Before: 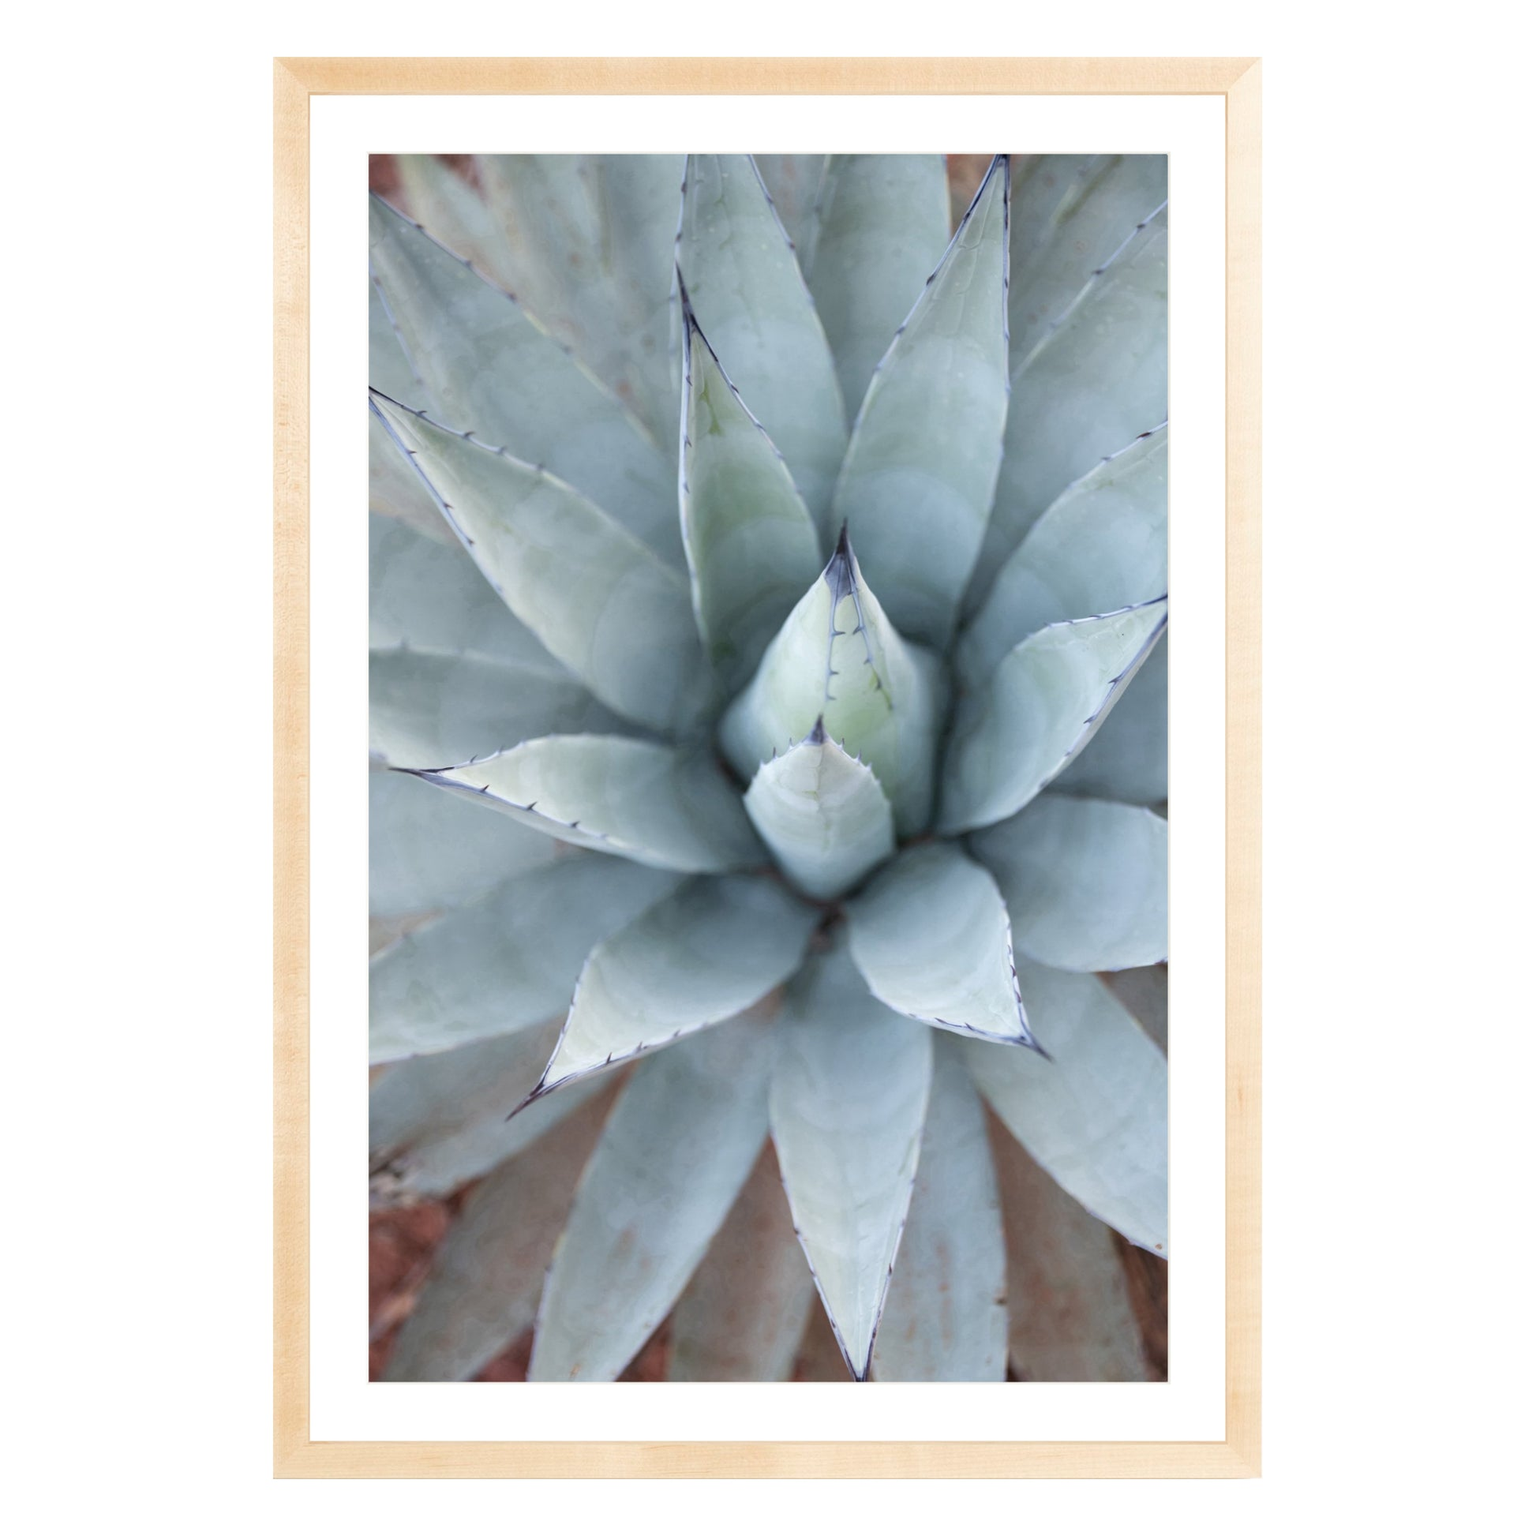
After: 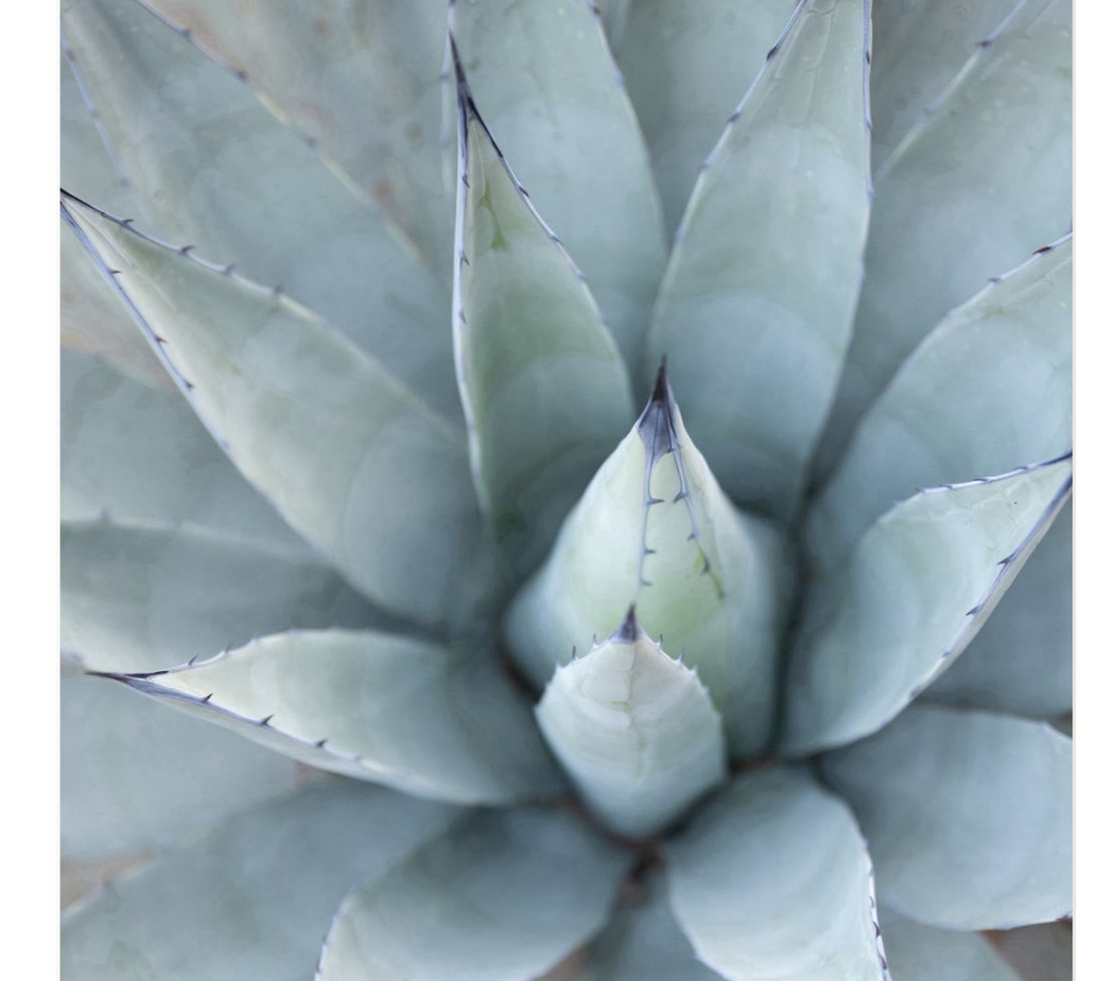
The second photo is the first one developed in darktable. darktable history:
exposure: black level correction 0, compensate exposure bias true, compensate highlight preservation false
crop: left 20.932%, top 15.471%, right 21.848%, bottom 34.081%
